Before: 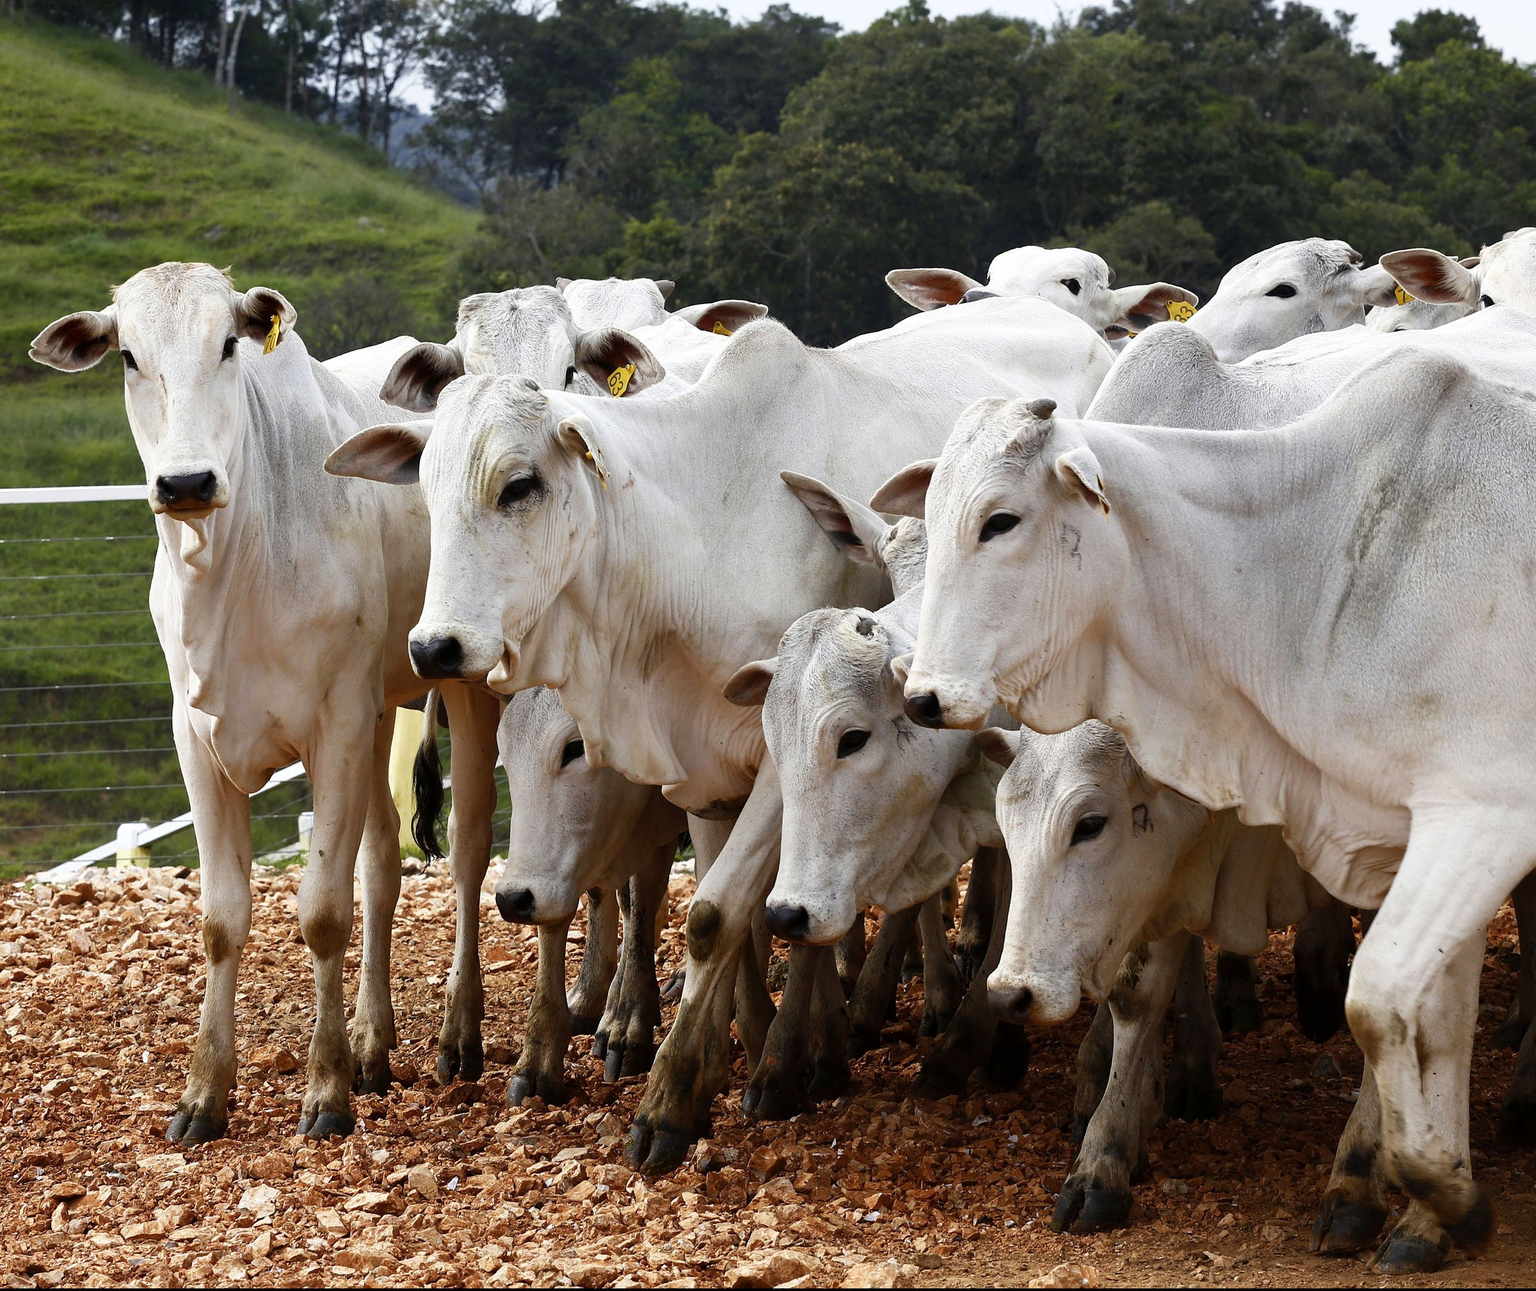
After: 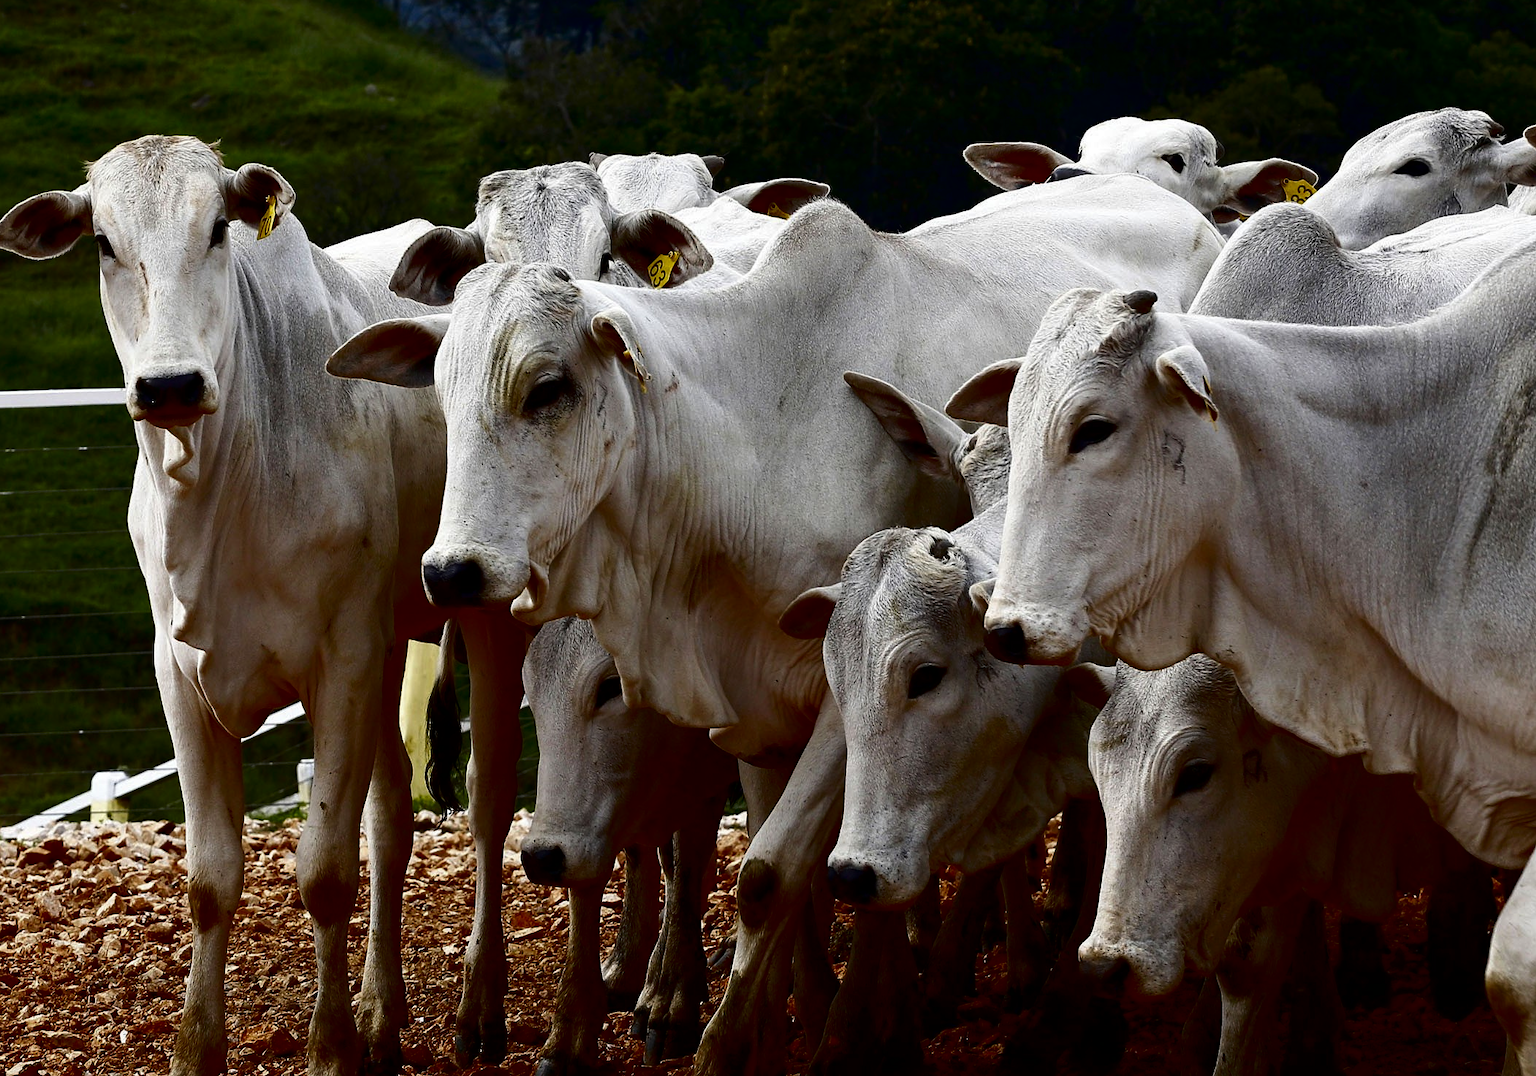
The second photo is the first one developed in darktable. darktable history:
contrast brightness saturation: contrast 0.094, brightness -0.597, saturation 0.168
crop and rotate: left 2.408%, top 11.095%, right 9.424%, bottom 15.399%
